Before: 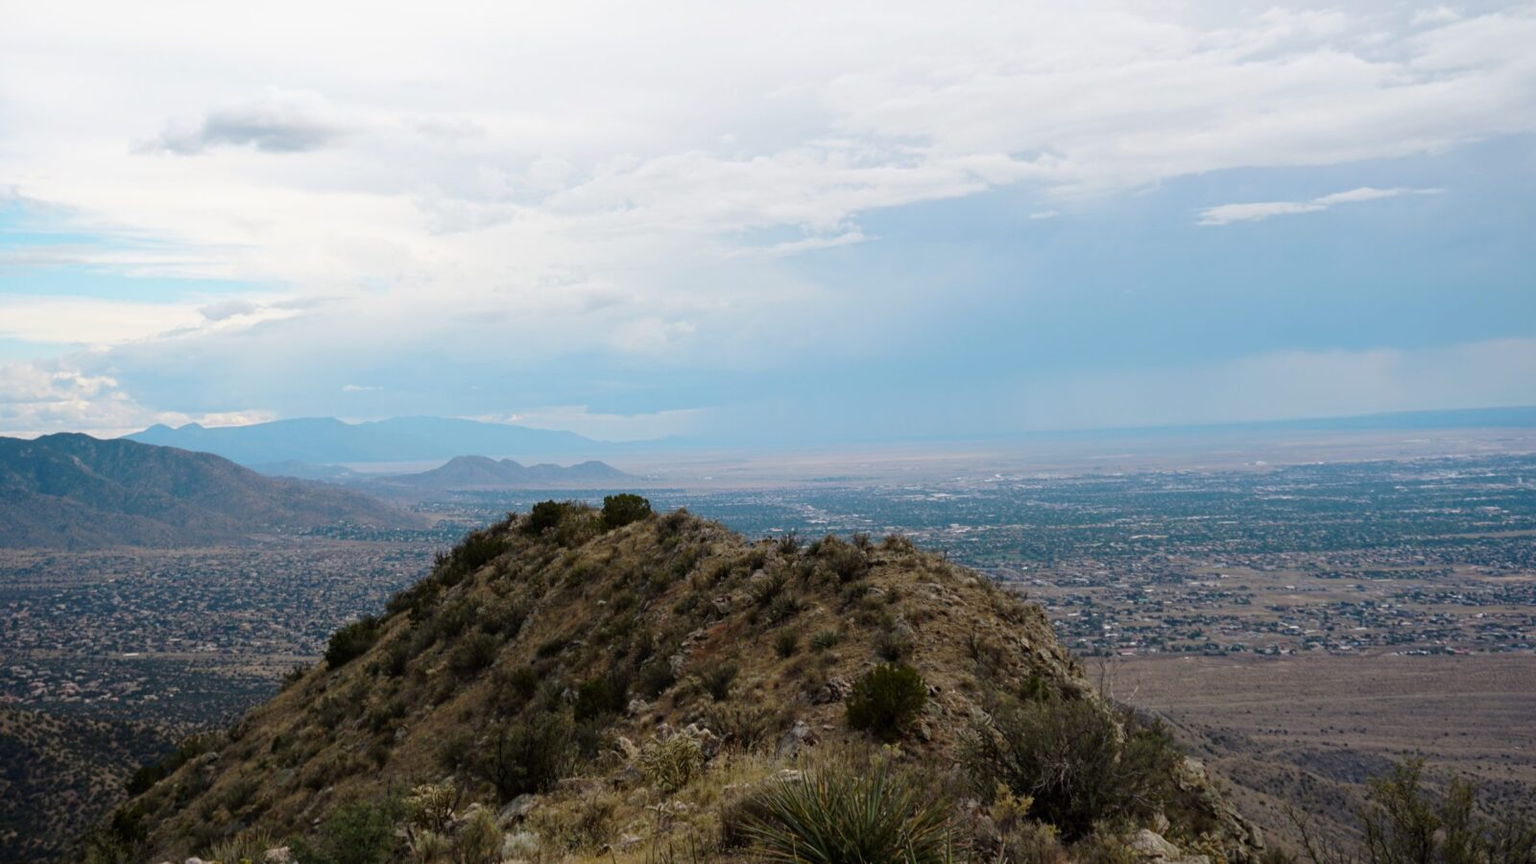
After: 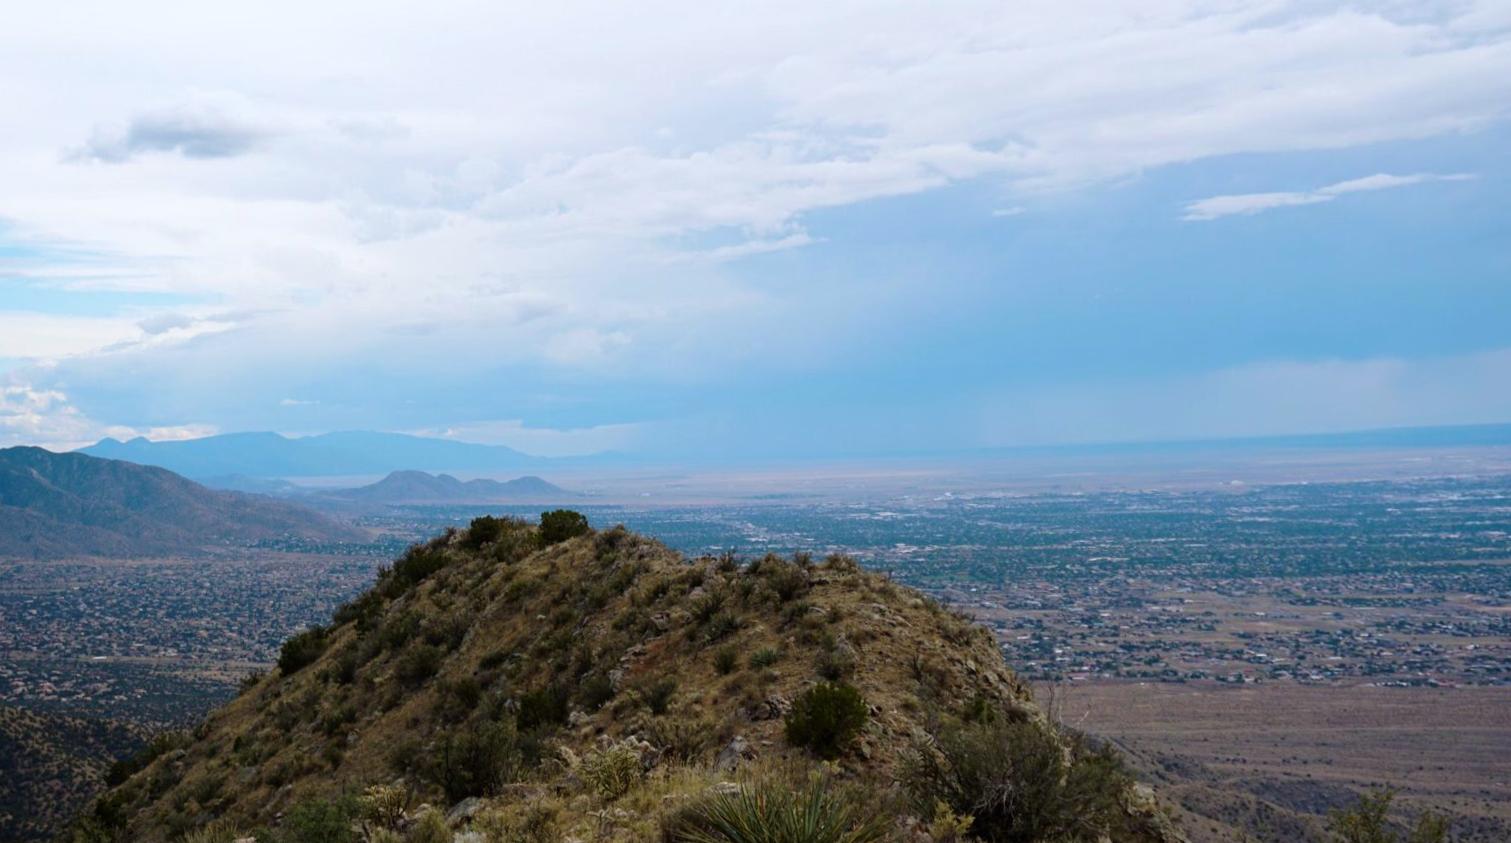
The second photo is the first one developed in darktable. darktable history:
velvia: on, module defaults
vibrance: on, module defaults
white balance: red 0.974, blue 1.044
rotate and perspective: rotation 0.062°, lens shift (vertical) 0.115, lens shift (horizontal) -0.133, crop left 0.047, crop right 0.94, crop top 0.061, crop bottom 0.94
